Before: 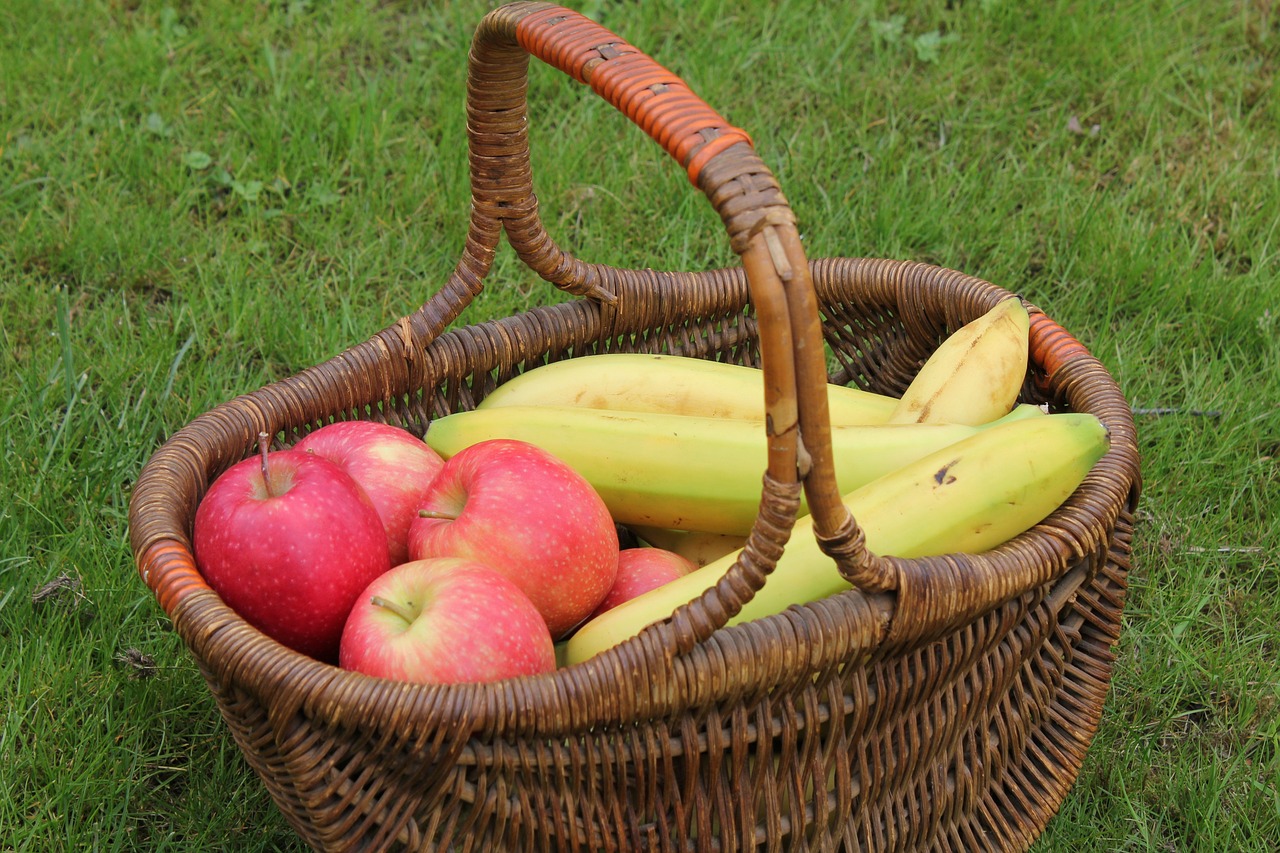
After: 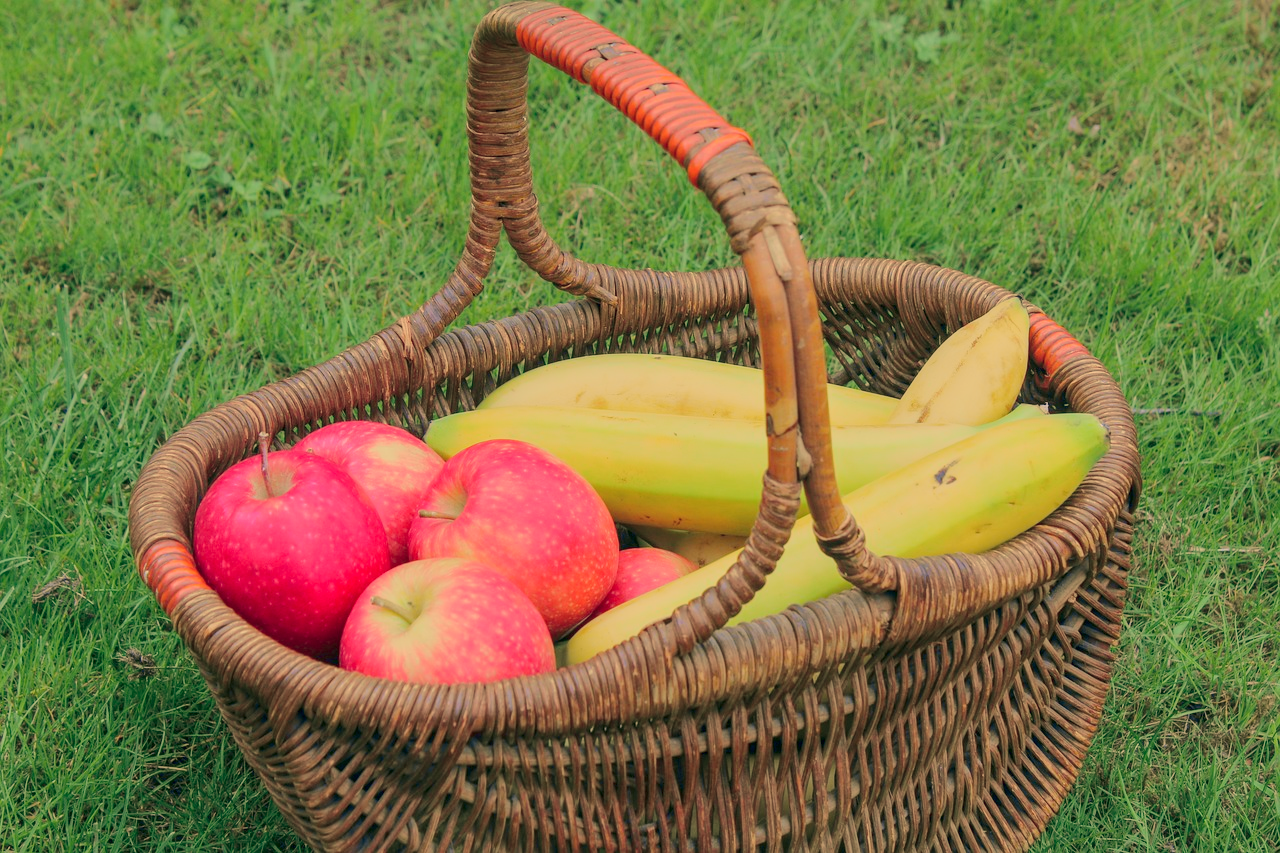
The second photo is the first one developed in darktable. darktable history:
local contrast: on, module defaults
color balance rgb: contrast -30%
tone curve: curves: ch0 [(0, 0.023) (0.037, 0.04) (0.131, 0.128) (0.304, 0.331) (0.504, 0.584) (0.616, 0.687) (0.704, 0.764) (0.808, 0.823) (1, 1)]; ch1 [(0, 0) (0.301, 0.3) (0.477, 0.472) (0.493, 0.497) (0.508, 0.501) (0.544, 0.541) (0.563, 0.565) (0.626, 0.66) (0.721, 0.776) (1, 1)]; ch2 [(0, 0) (0.249, 0.216) (0.349, 0.343) (0.424, 0.442) (0.476, 0.483) (0.502, 0.5) (0.517, 0.519) (0.532, 0.553) (0.569, 0.587) (0.634, 0.628) (0.706, 0.729) (0.828, 0.742) (1, 0.9)], color space Lab, independent channels, preserve colors none
color correction: highlights a* 10.32, highlights b* 14.66, shadows a* -9.59, shadows b* -15.02
